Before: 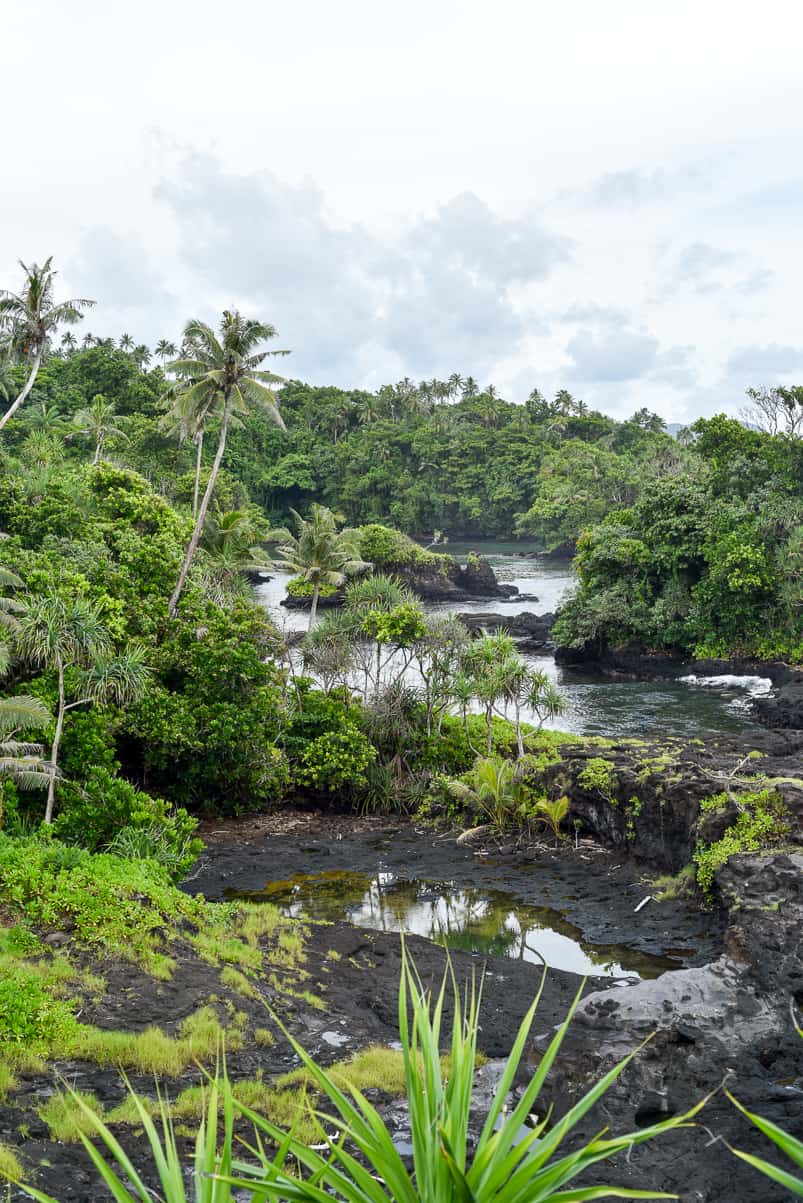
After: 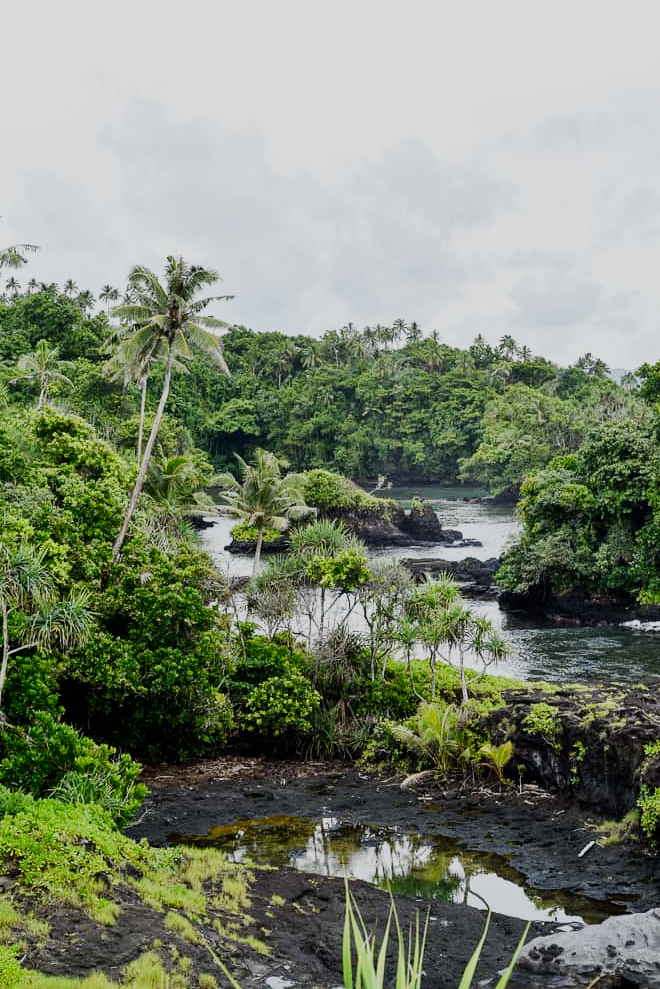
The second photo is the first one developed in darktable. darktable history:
crop and rotate: left 7.196%, top 4.574%, right 10.605%, bottom 13.178%
sigmoid: skew -0.2, preserve hue 0%, red attenuation 0.1, red rotation 0.035, green attenuation 0.1, green rotation -0.017, blue attenuation 0.15, blue rotation -0.052, base primaries Rec2020
